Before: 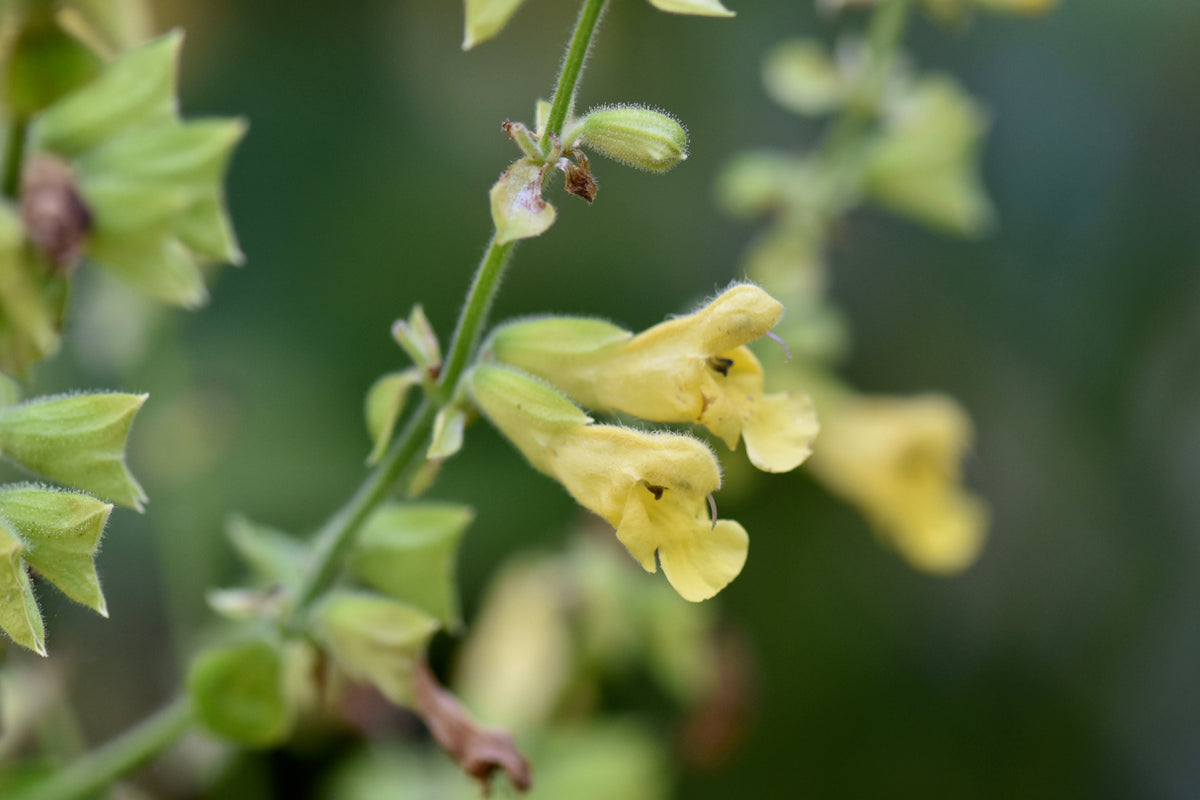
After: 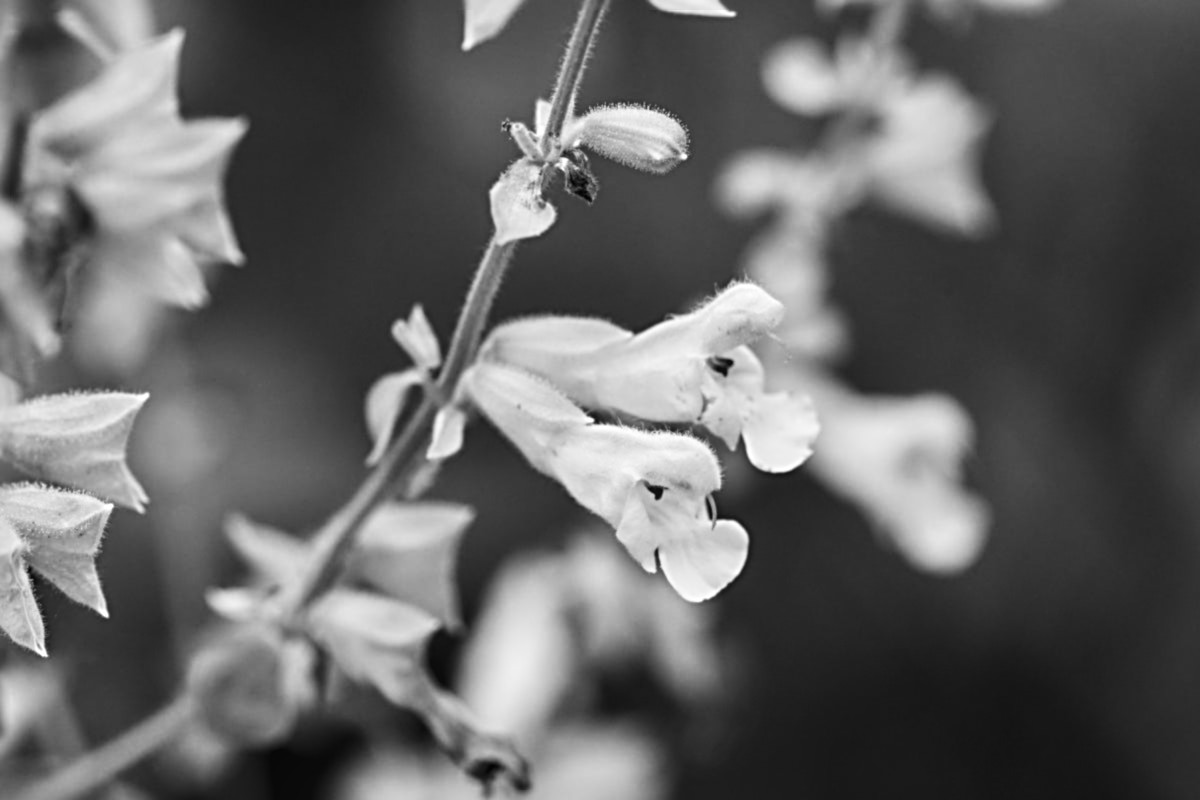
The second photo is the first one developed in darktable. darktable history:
sharpen: radius 4
lowpass: radius 0.76, contrast 1.56, saturation 0, unbound 0
local contrast: detail 110%
levels: levels [0.016, 0.484, 0.953]
